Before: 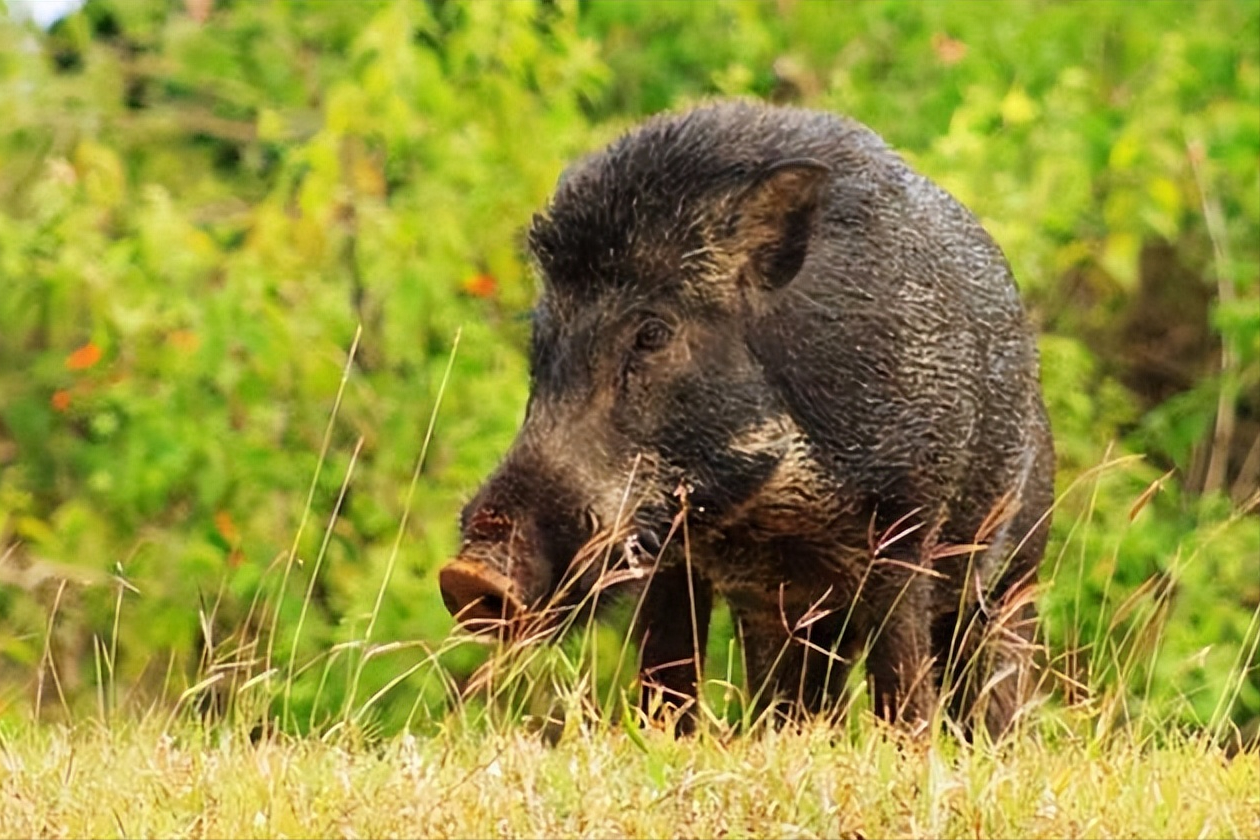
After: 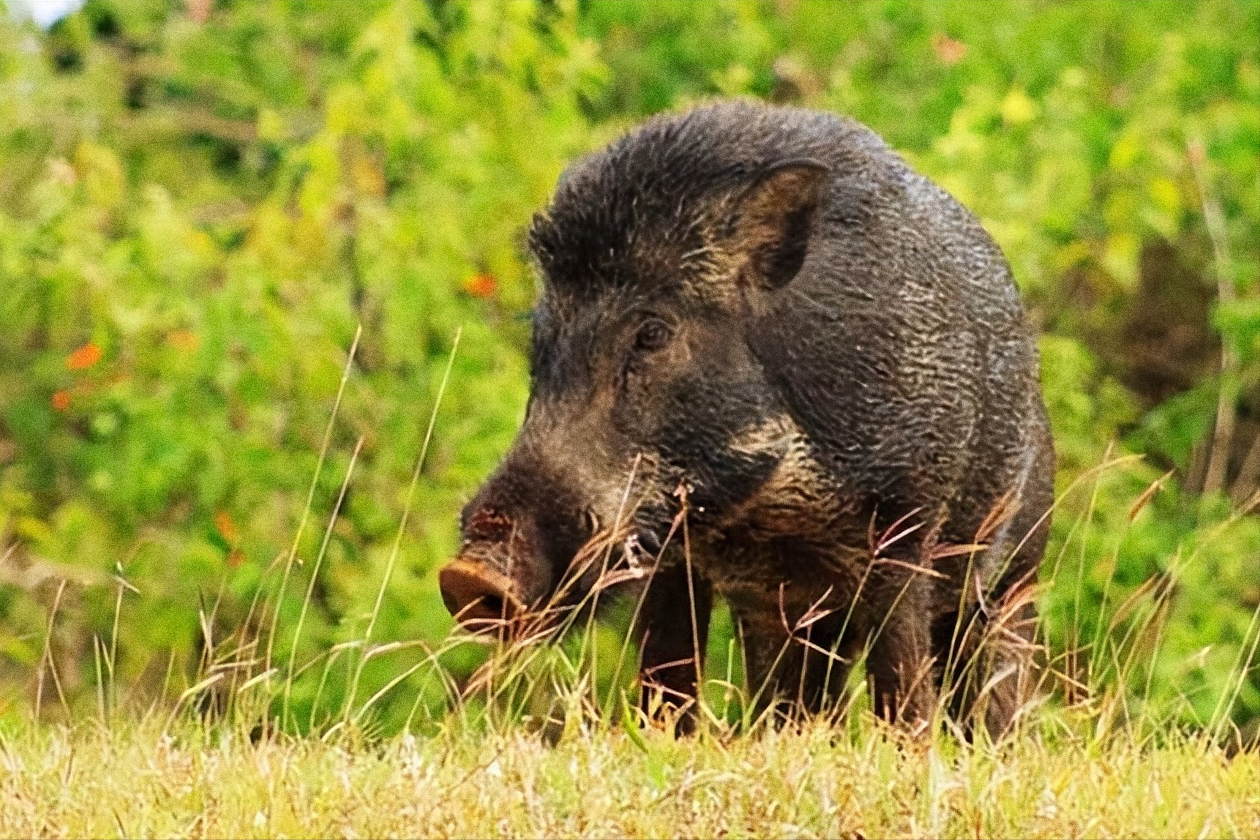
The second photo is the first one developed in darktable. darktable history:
grain: coarseness 0.09 ISO, strength 40%
